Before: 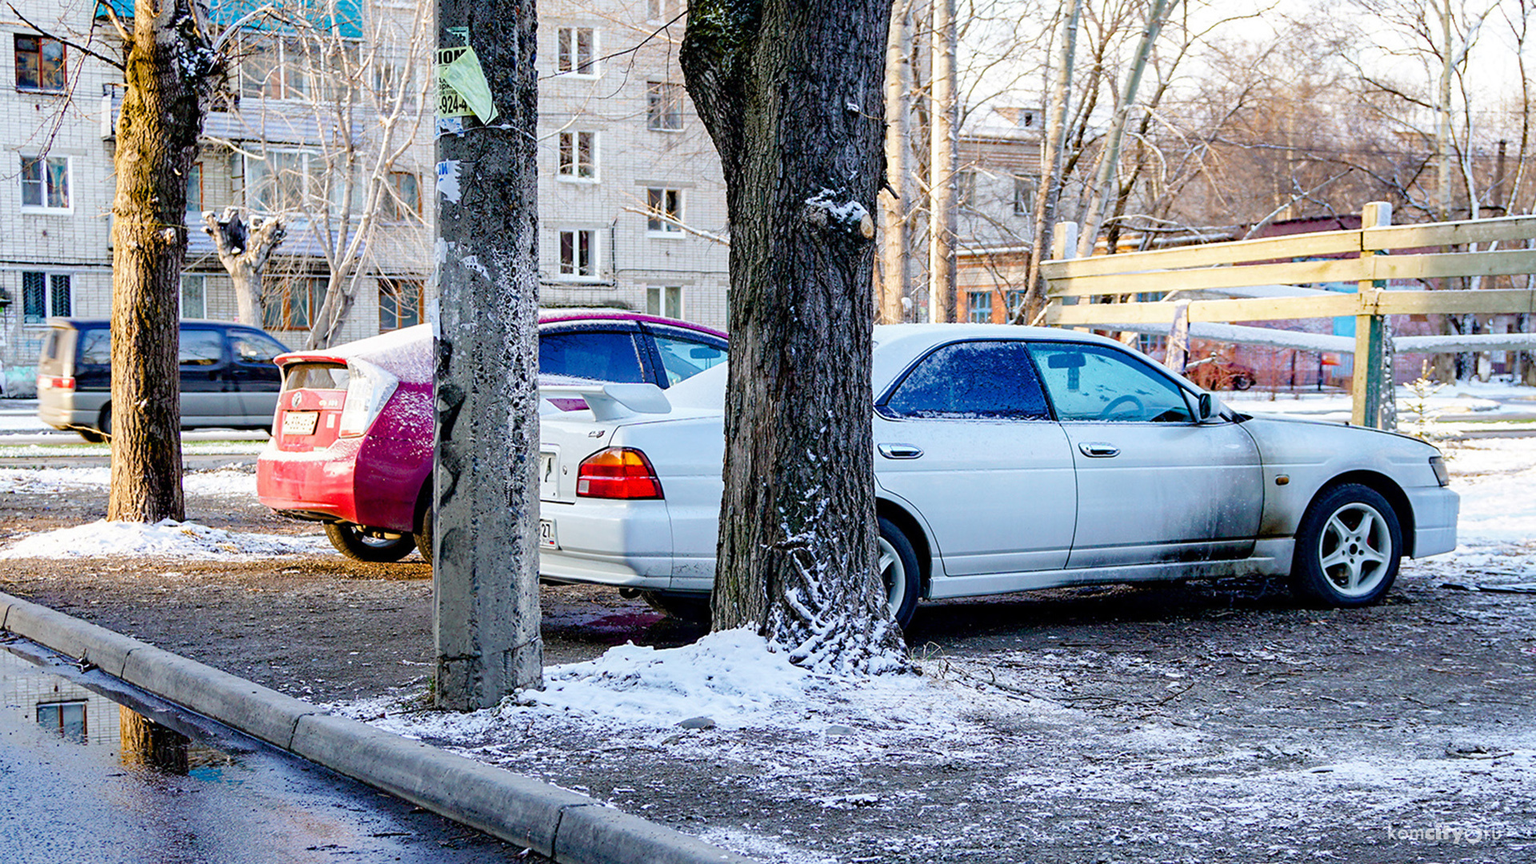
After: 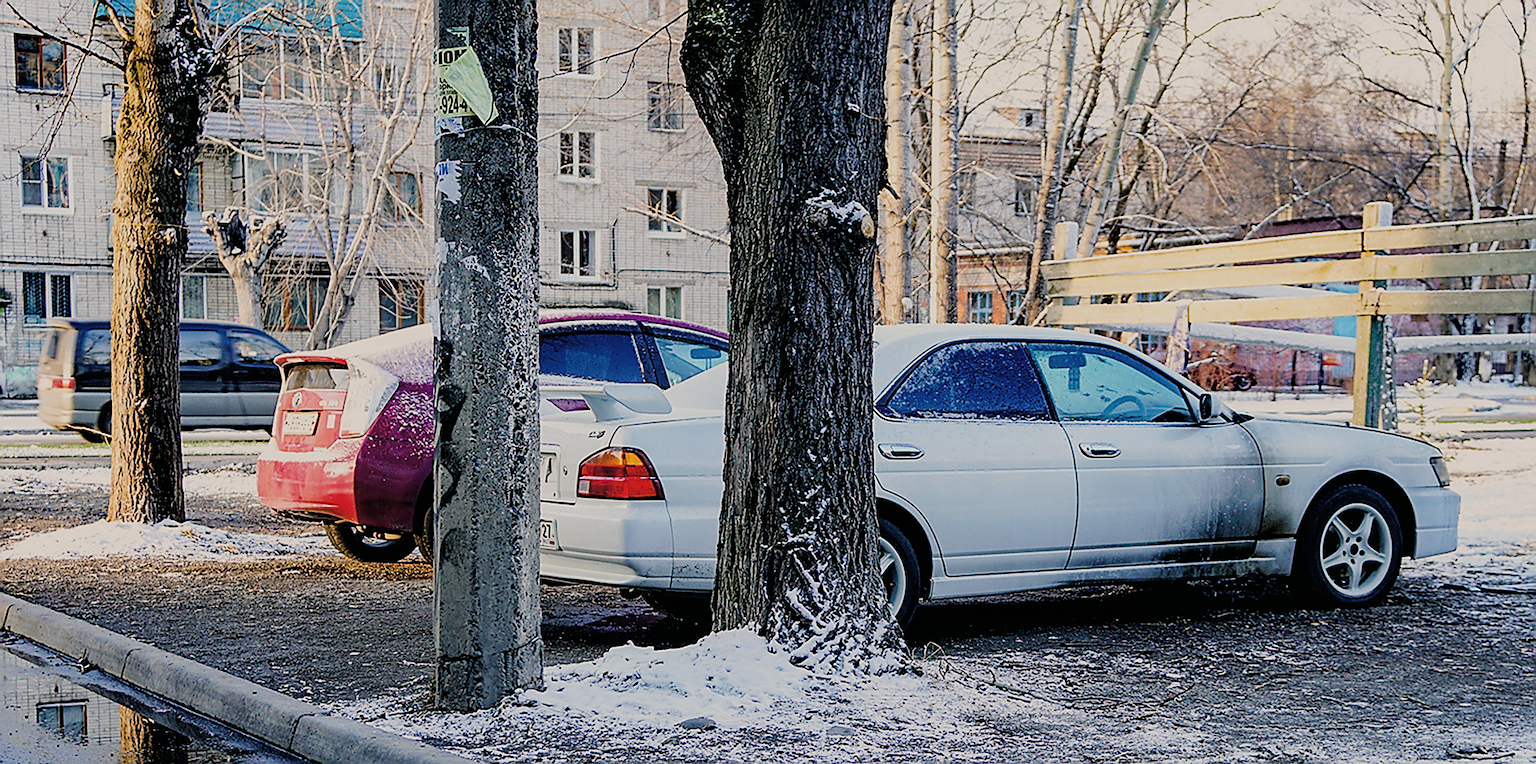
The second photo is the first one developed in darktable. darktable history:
white balance: red 0.978, blue 0.999
sharpen: radius 1.4, amount 1.25, threshold 0.7
exposure: black level correction -0.015, exposure -0.5 EV, compensate highlight preservation false
filmic rgb: black relative exposure -5 EV, hardness 2.88, contrast 1.3, highlights saturation mix -30%
crop and rotate: top 0%, bottom 11.49%
tone equalizer: on, module defaults
color balance rgb: shadows lift › chroma 5.41%, shadows lift › hue 240°, highlights gain › chroma 3.74%, highlights gain › hue 60°, saturation formula JzAzBz (2021)
